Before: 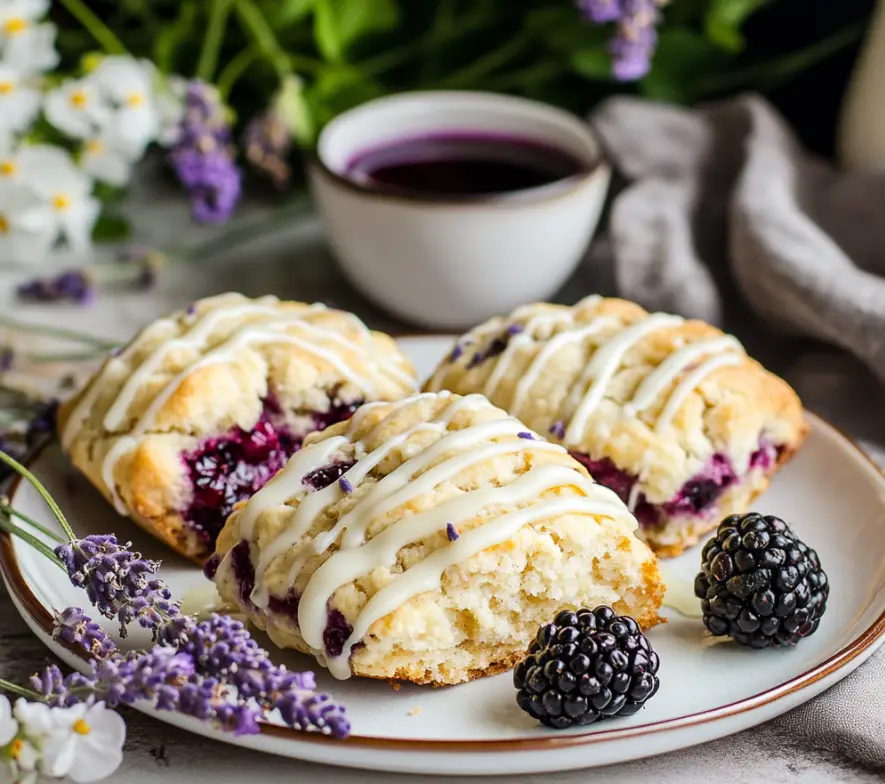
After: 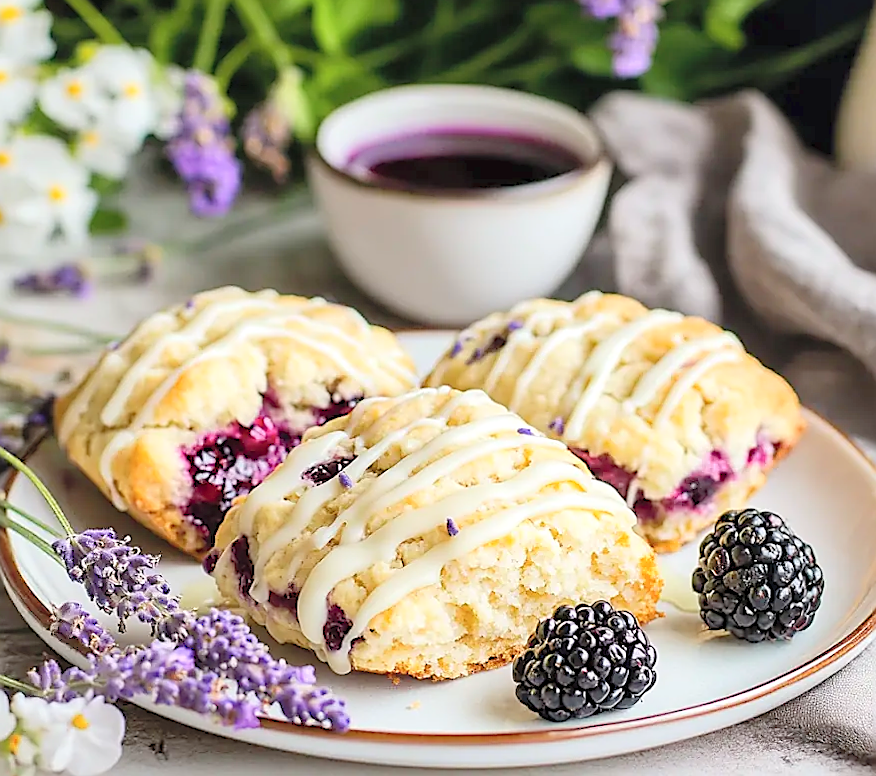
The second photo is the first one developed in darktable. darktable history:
sharpen: radius 1.4, amount 1.25, threshold 0.7
contrast brightness saturation: brightness 0.15
levels: levels [0, 0.43, 0.984]
rotate and perspective: rotation 0.174°, lens shift (vertical) 0.013, lens shift (horizontal) 0.019, shear 0.001, automatic cropping original format, crop left 0.007, crop right 0.991, crop top 0.016, crop bottom 0.997
